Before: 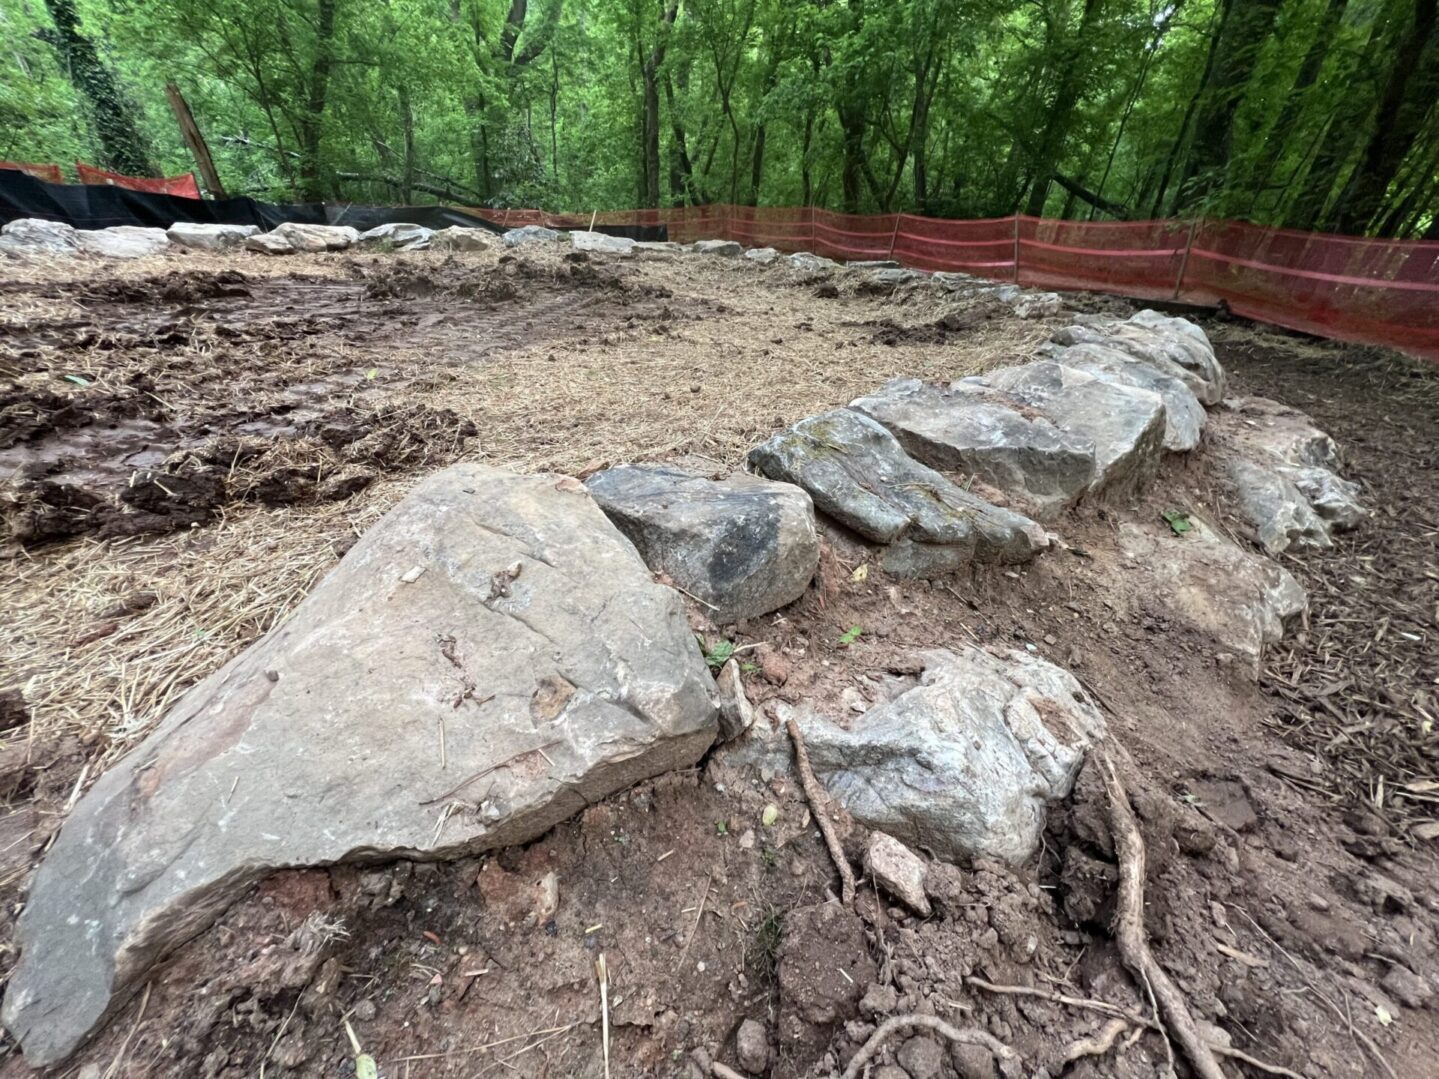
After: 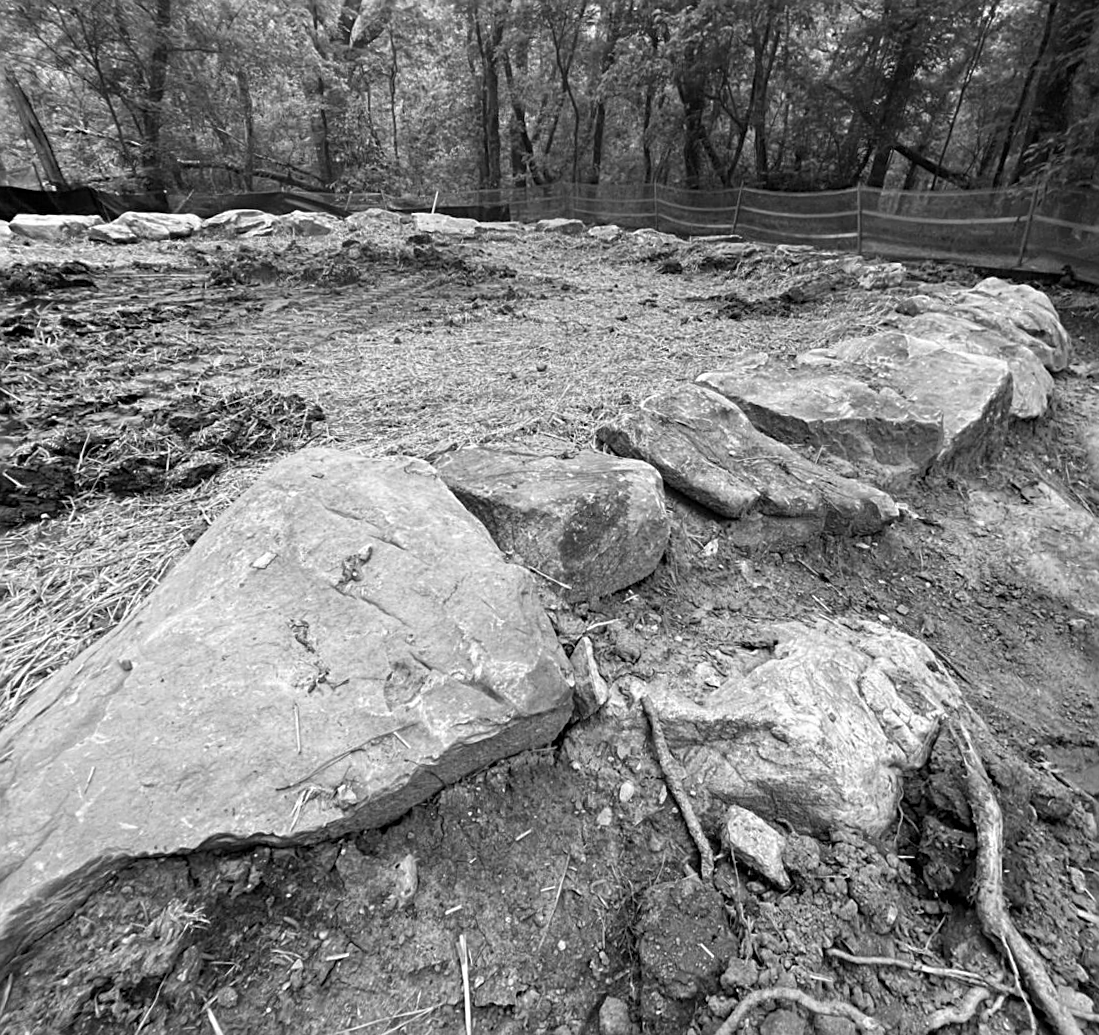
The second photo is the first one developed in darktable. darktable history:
sharpen: on, module defaults
monochrome: on, module defaults
rotate and perspective: rotation -1.42°, crop left 0.016, crop right 0.984, crop top 0.035, crop bottom 0.965
crop: left 9.88%, right 12.664%
